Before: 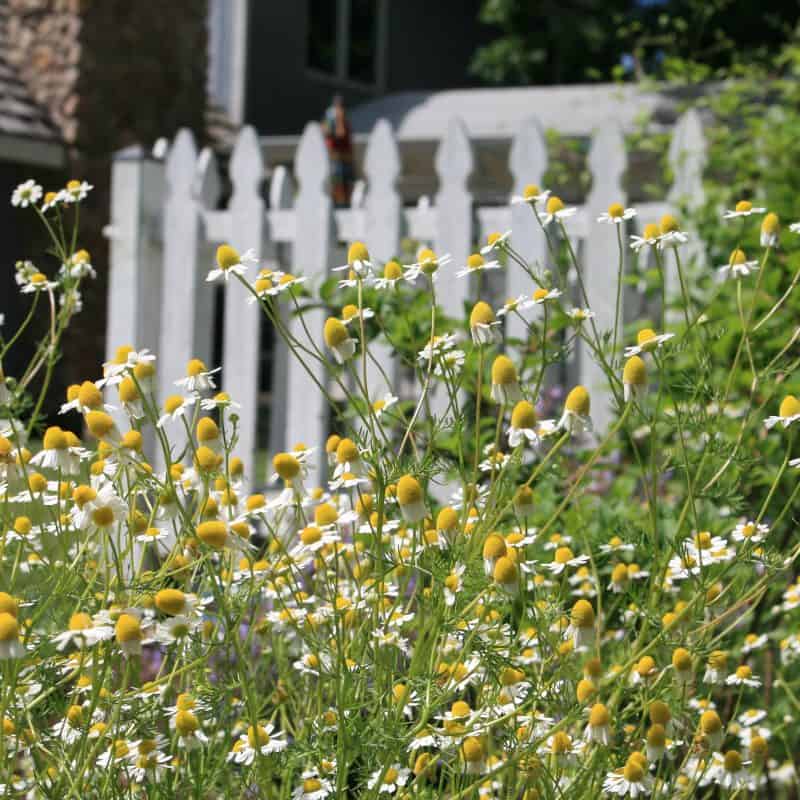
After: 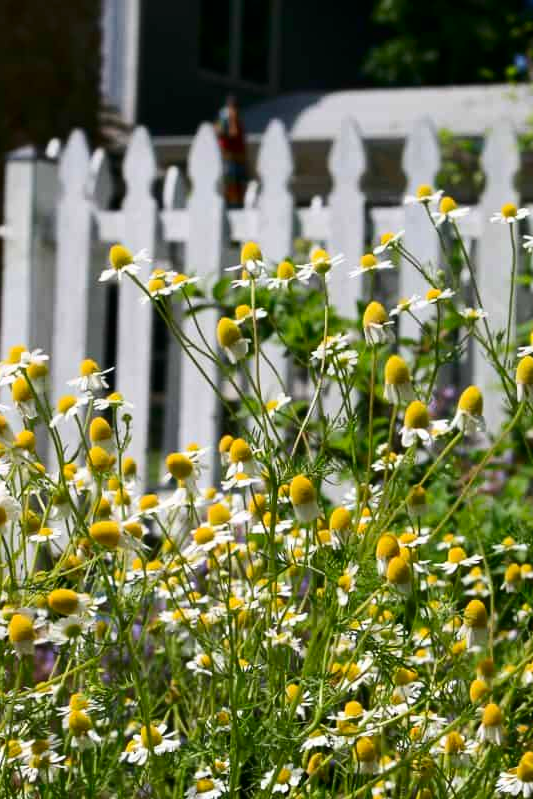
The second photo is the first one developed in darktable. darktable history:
contrast brightness saturation: contrast 0.19, brightness -0.11, saturation 0.21
crop and rotate: left 13.537%, right 19.796%
